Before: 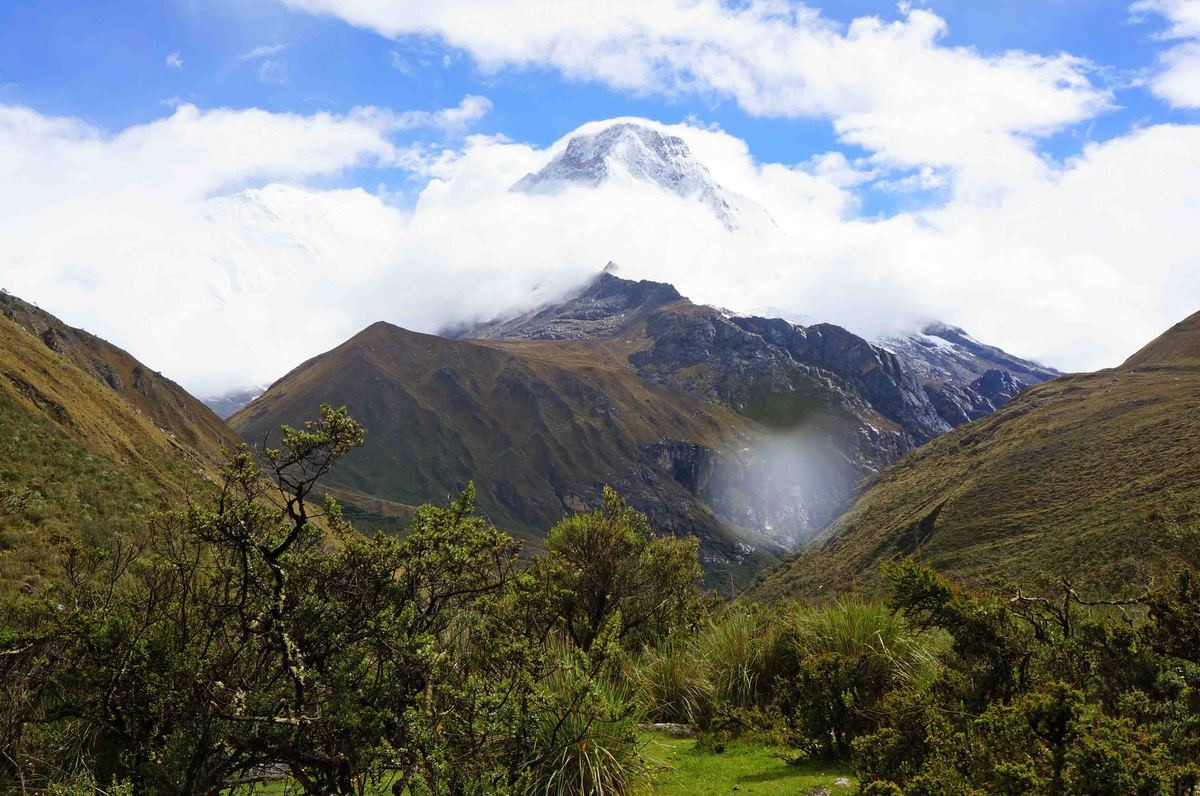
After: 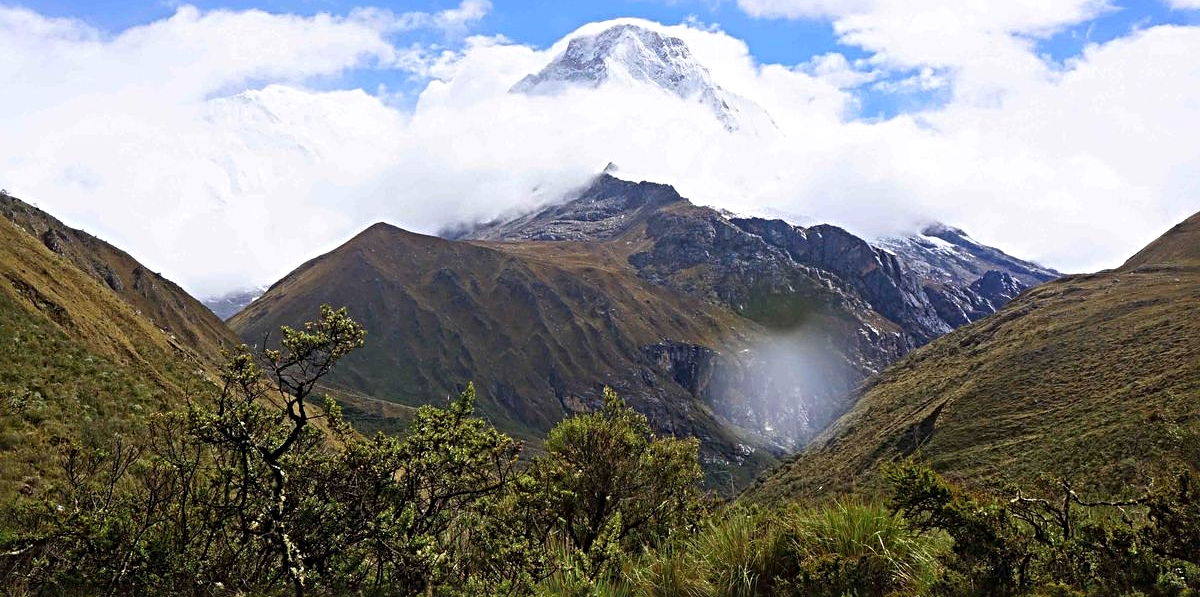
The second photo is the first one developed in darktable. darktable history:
crop and rotate: top 12.5%, bottom 12.5%
white balance: red 1.004, blue 1.024
sharpen: radius 4.883
